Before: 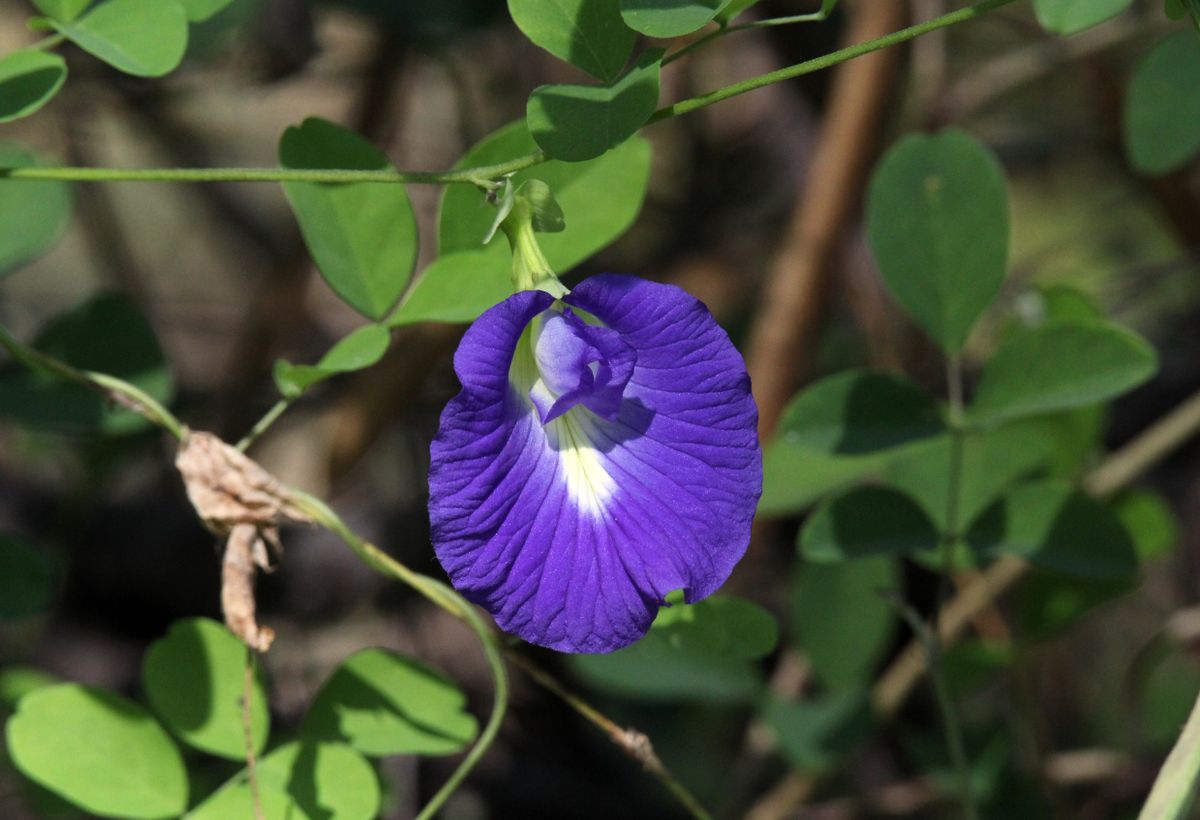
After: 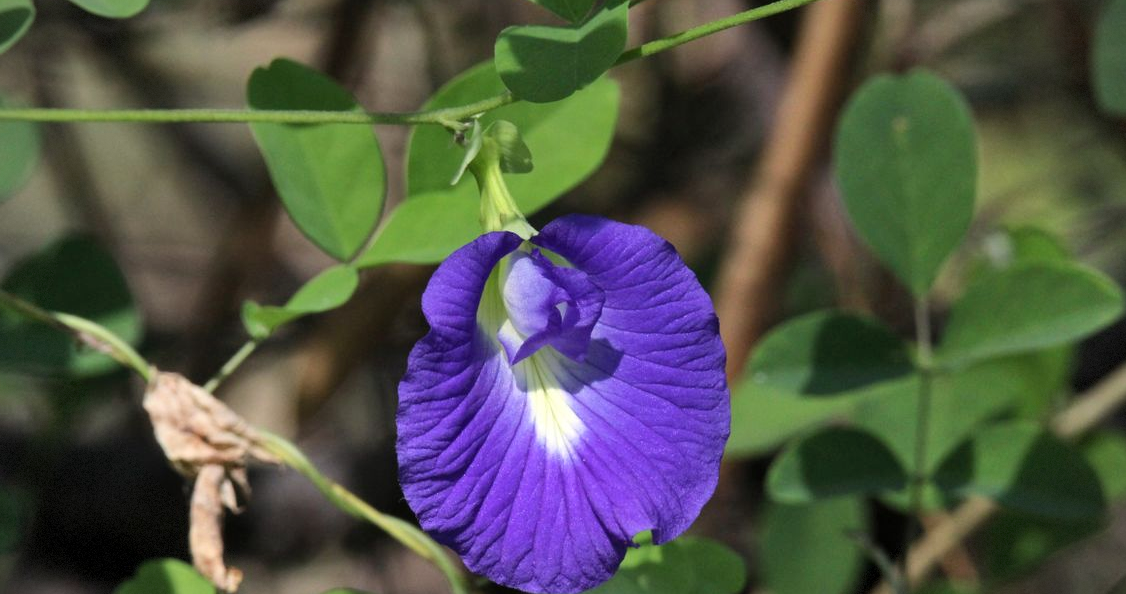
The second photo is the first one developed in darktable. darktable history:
vignetting: fall-off start 91%, fall-off radius 39.39%, brightness -0.182, saturation -0.3, width/height ratio 1.219, shape 1.3, dithering 8-bit output, unbound false
shadows and highlights: shadows 52.42, soften with gaussian
crop: left 2.737%, top 7.287%, right 3.421%, bottom 20.179%
